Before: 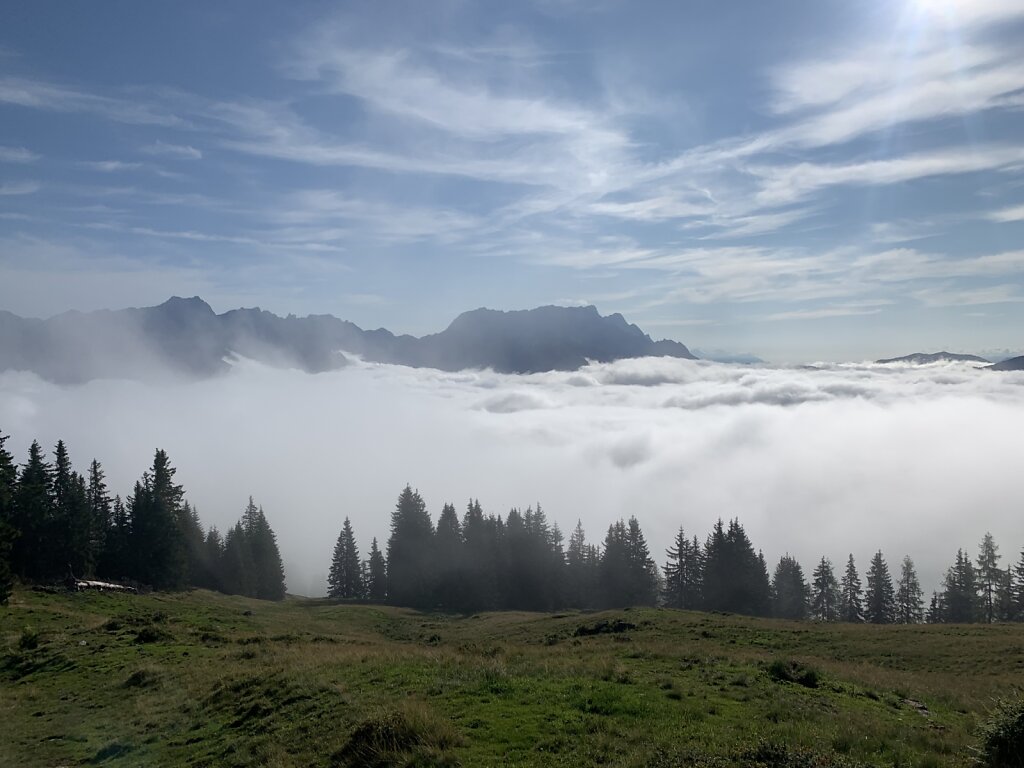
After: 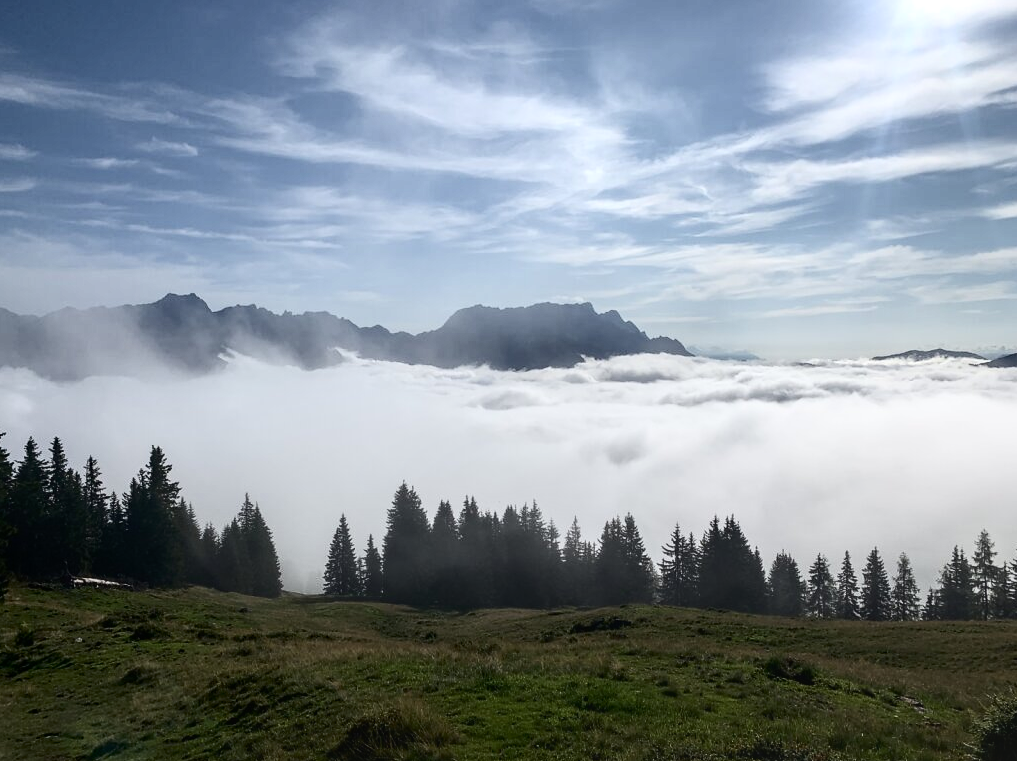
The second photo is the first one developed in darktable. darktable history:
local contrast: detail 130%
crop: left 0.434%, top 0.485%, right 0.244%, bottom 0.386%
contrast brightness saturation: contrast 0.28
